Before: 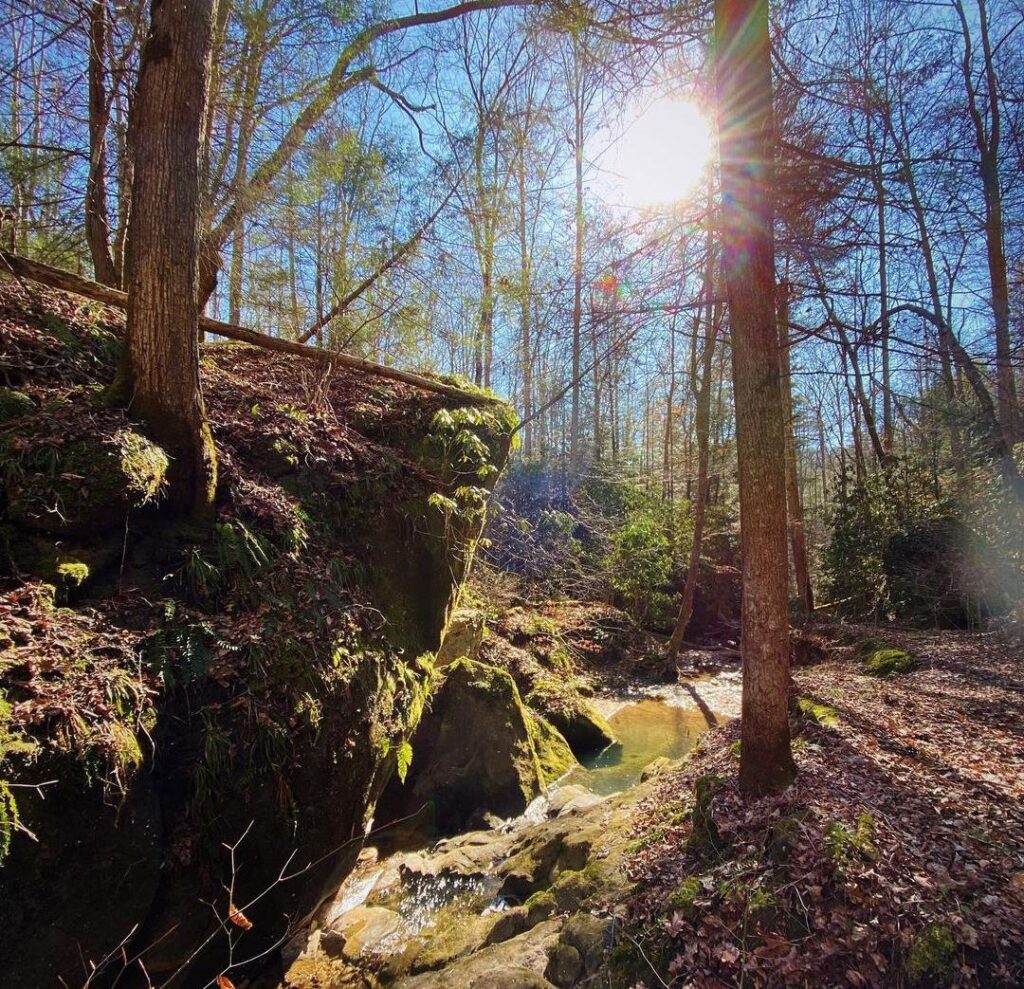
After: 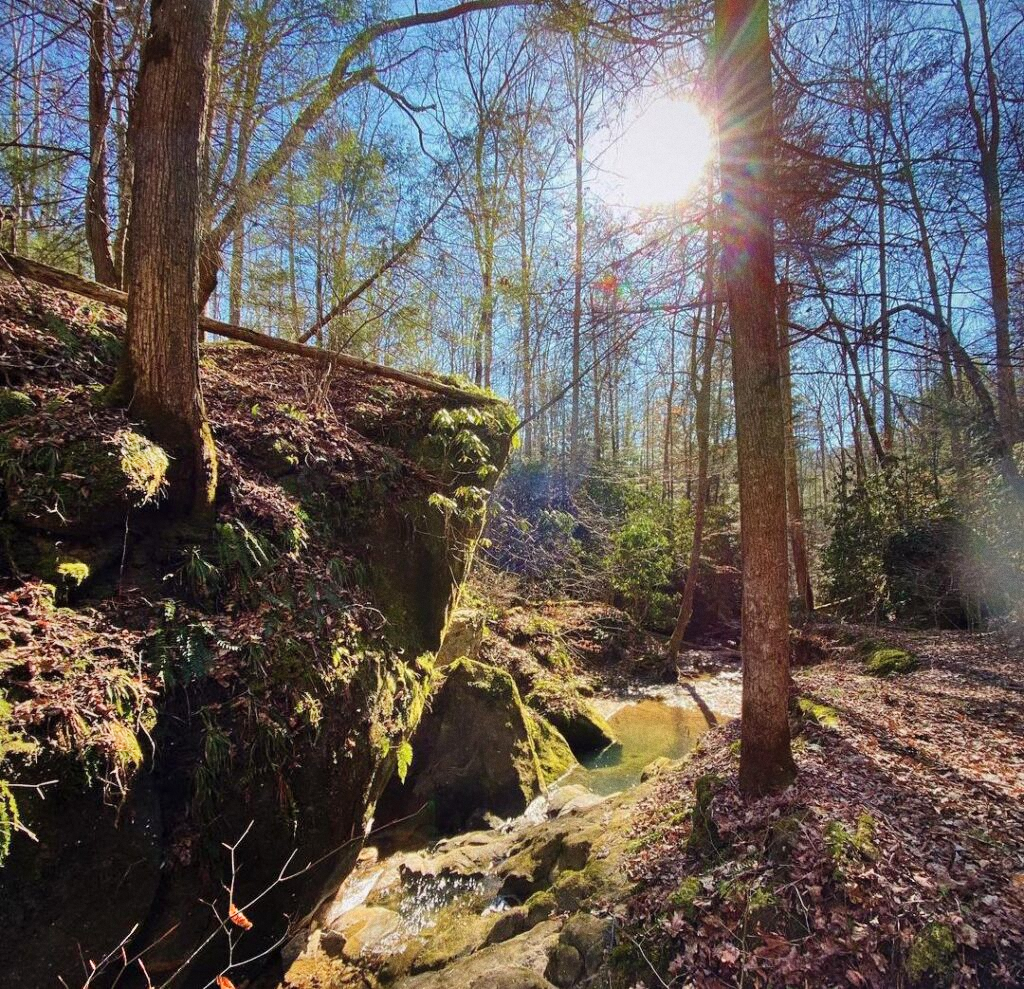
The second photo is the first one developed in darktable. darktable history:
grain: on, module defaults
shadows and highlights: soften with gaussian
